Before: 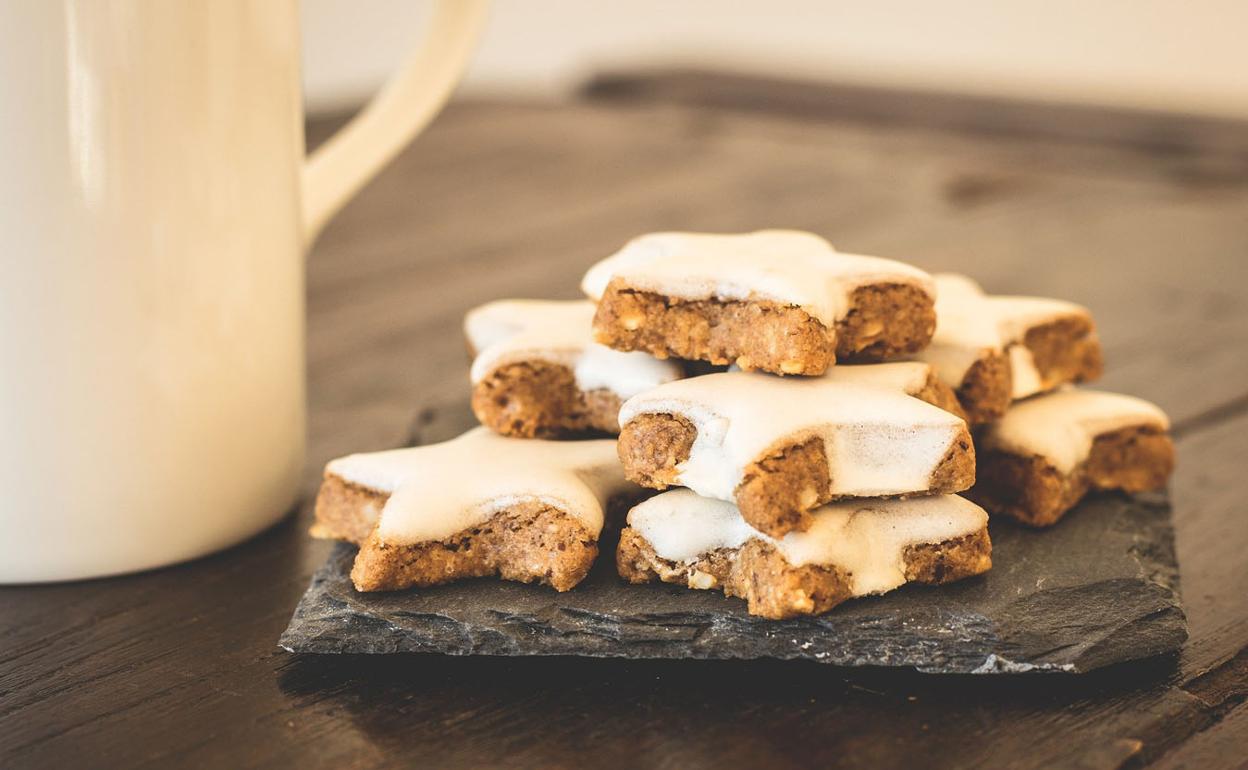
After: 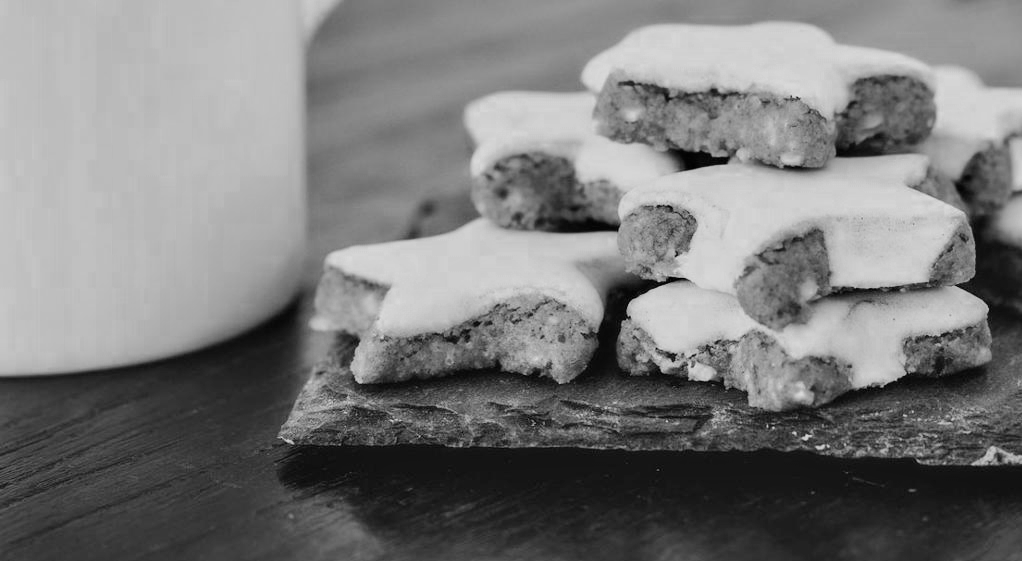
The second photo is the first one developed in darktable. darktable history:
filmic rgb: black relative exposure -9.3 EV, white relative exposure 6.78 EV, threshold 3.02 EV, structure ↔ texture 99.17%, hardness 3.09, contrast 1.05, color science v6 (2022), enable highlight reconstruction true
contrast equalizer: octaves 7, y [[0.514, 0.573, 0.581, 0.508, 0.5, 0.5], [0.5 ×6], [0.5 ×6], [0 ×6], [0 ×6]]
crop: top 27.022%, right 18.044%
color zones: curves: ch0 [(0.002, 0.593) (0.143, 0.417) (0.285, 0.541) (0.455, 0.289) (0.608, 0.327) (0.727, 0.283) (0.869, 0.571) (1, 0.603)]; ch1 [(0, 0) (0.143, 0) (0.286, 0) (0.429, 0) (0.571, 0) (0.714, 0) (0.857, 0)]
